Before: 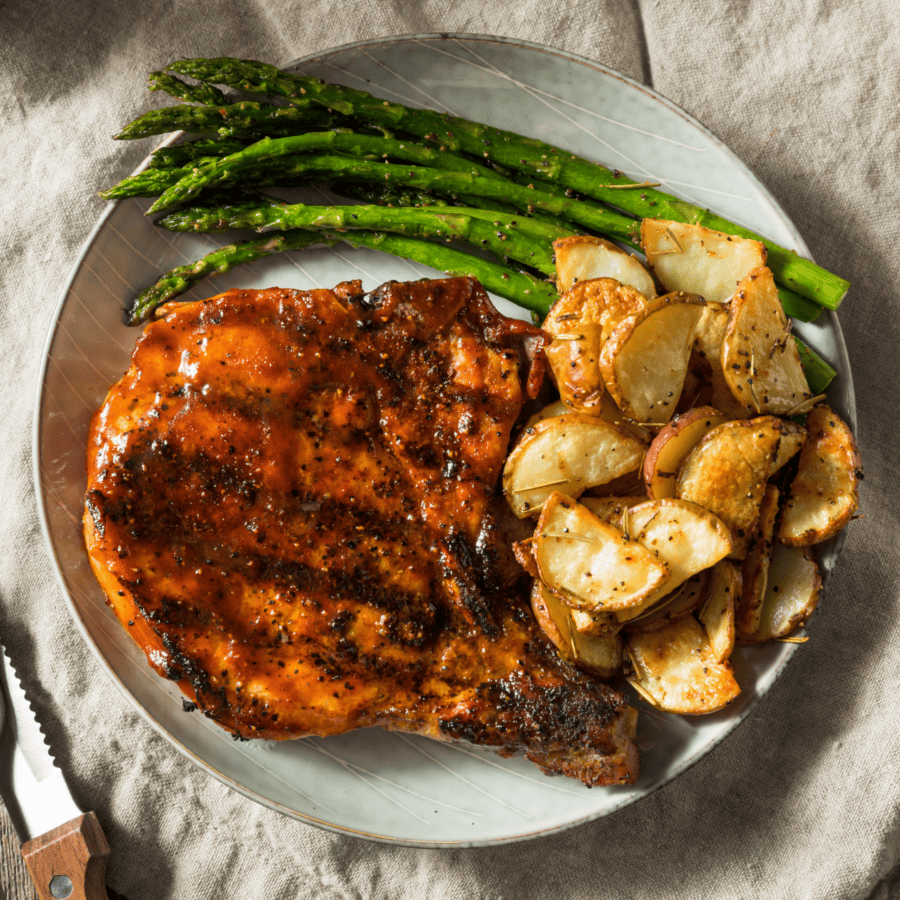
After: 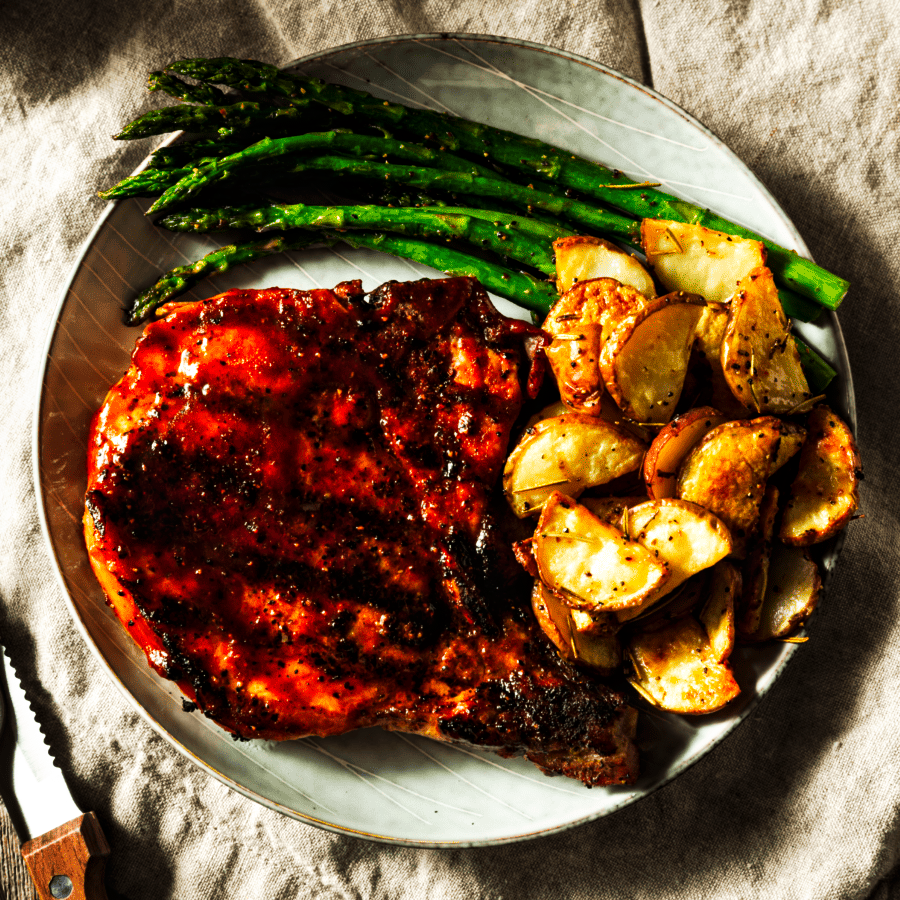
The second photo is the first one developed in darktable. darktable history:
local contrast: mode bilateral grid, contrast 28, coarseness 16, detail 115%, midtone range 0.2
tone curve: curves: ch0 [(0, 0) (0.003, 0.007) (0.011, 0.009) (0.025, 0.01) (0.044, 0.012) (0.069, 0.013) (0.1, 0.014) (0.136, 0.021) (0.177, 0.038) (0.224, 0.06) (0.277, 0.099) (0.335, 0.16) (0.399, 0.227) (0.468, 0.329) (0.543, 0.45) (0.623, 0.594) (0.709, 0.756) (0.801, 0.868) (0.898, 0.971) (1, 1)], preserve colors none
